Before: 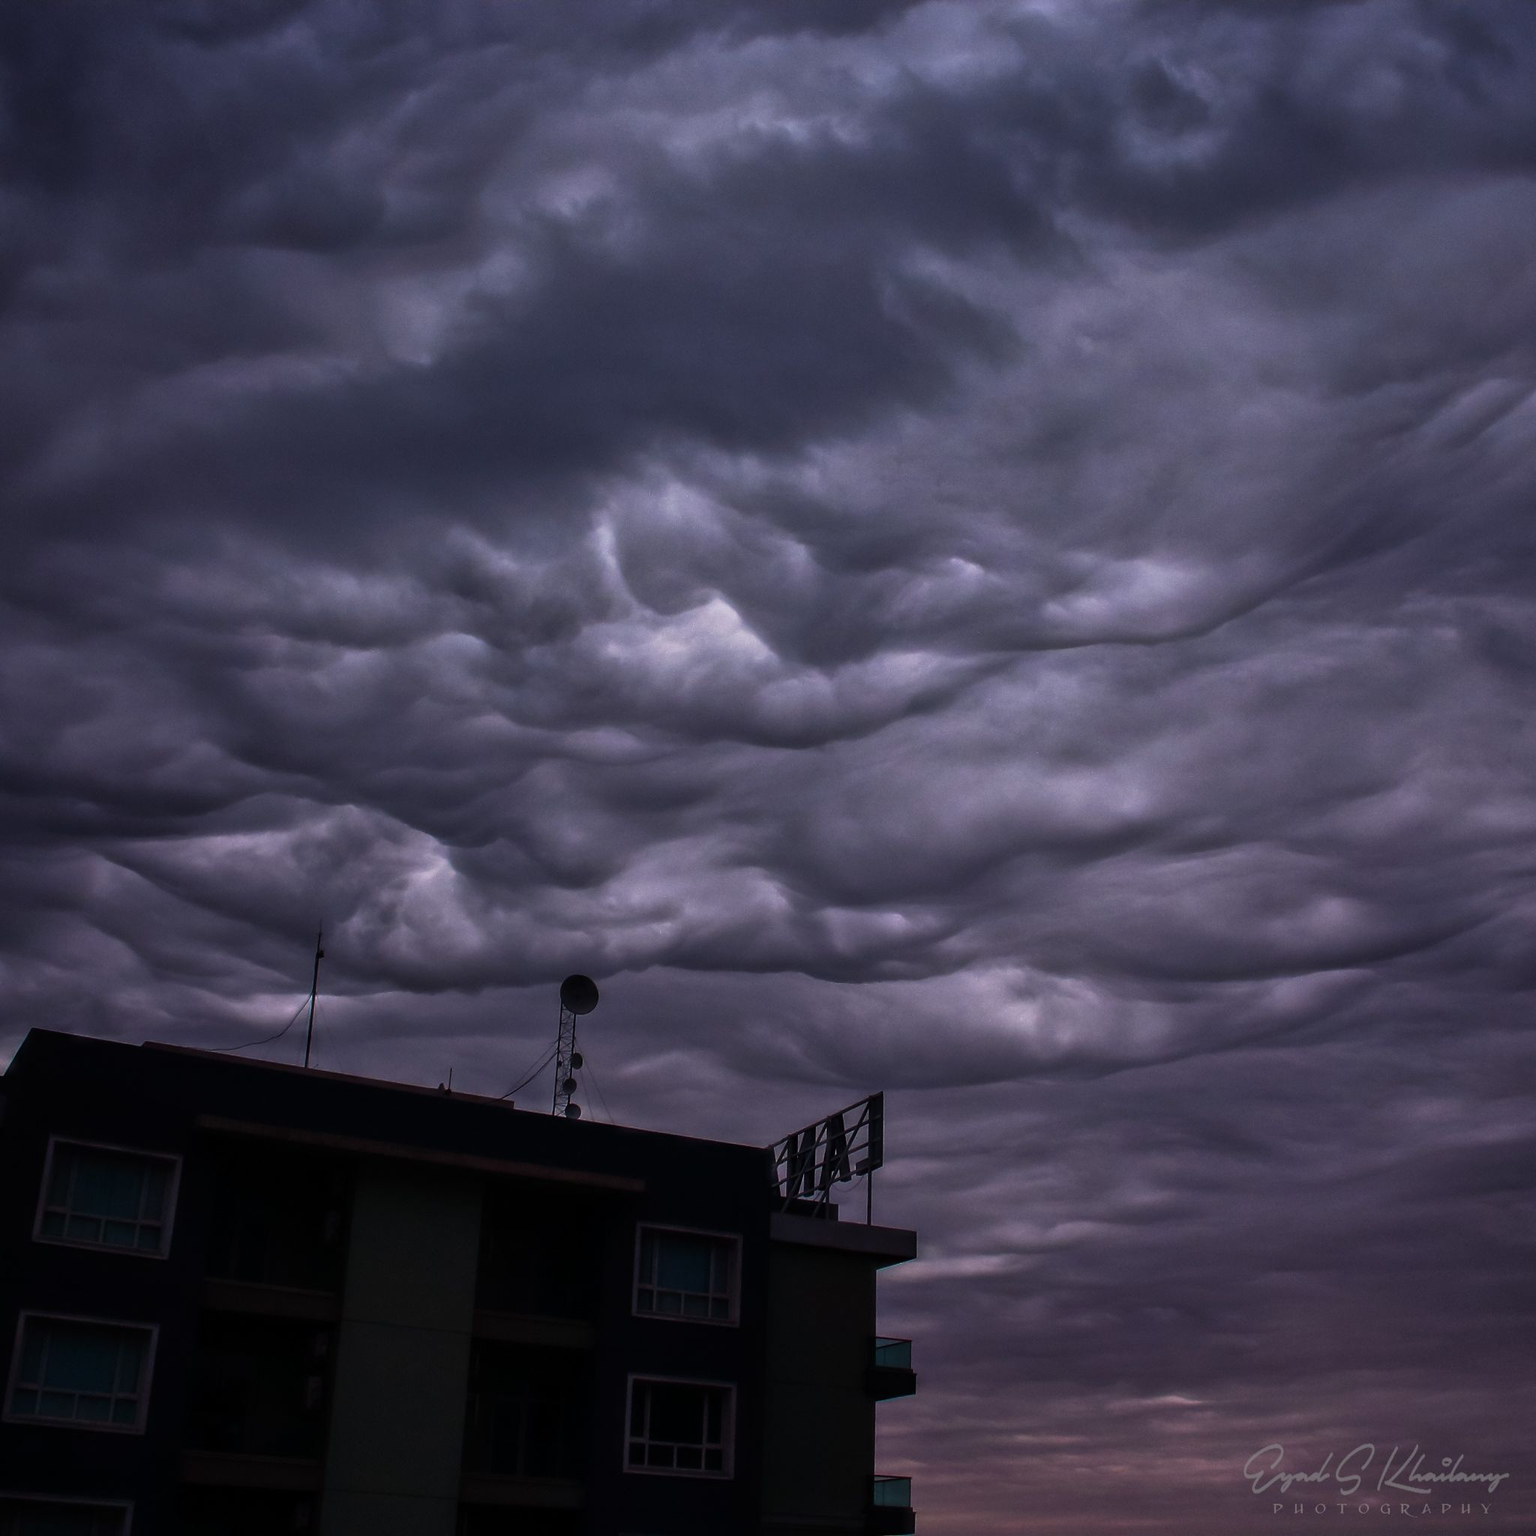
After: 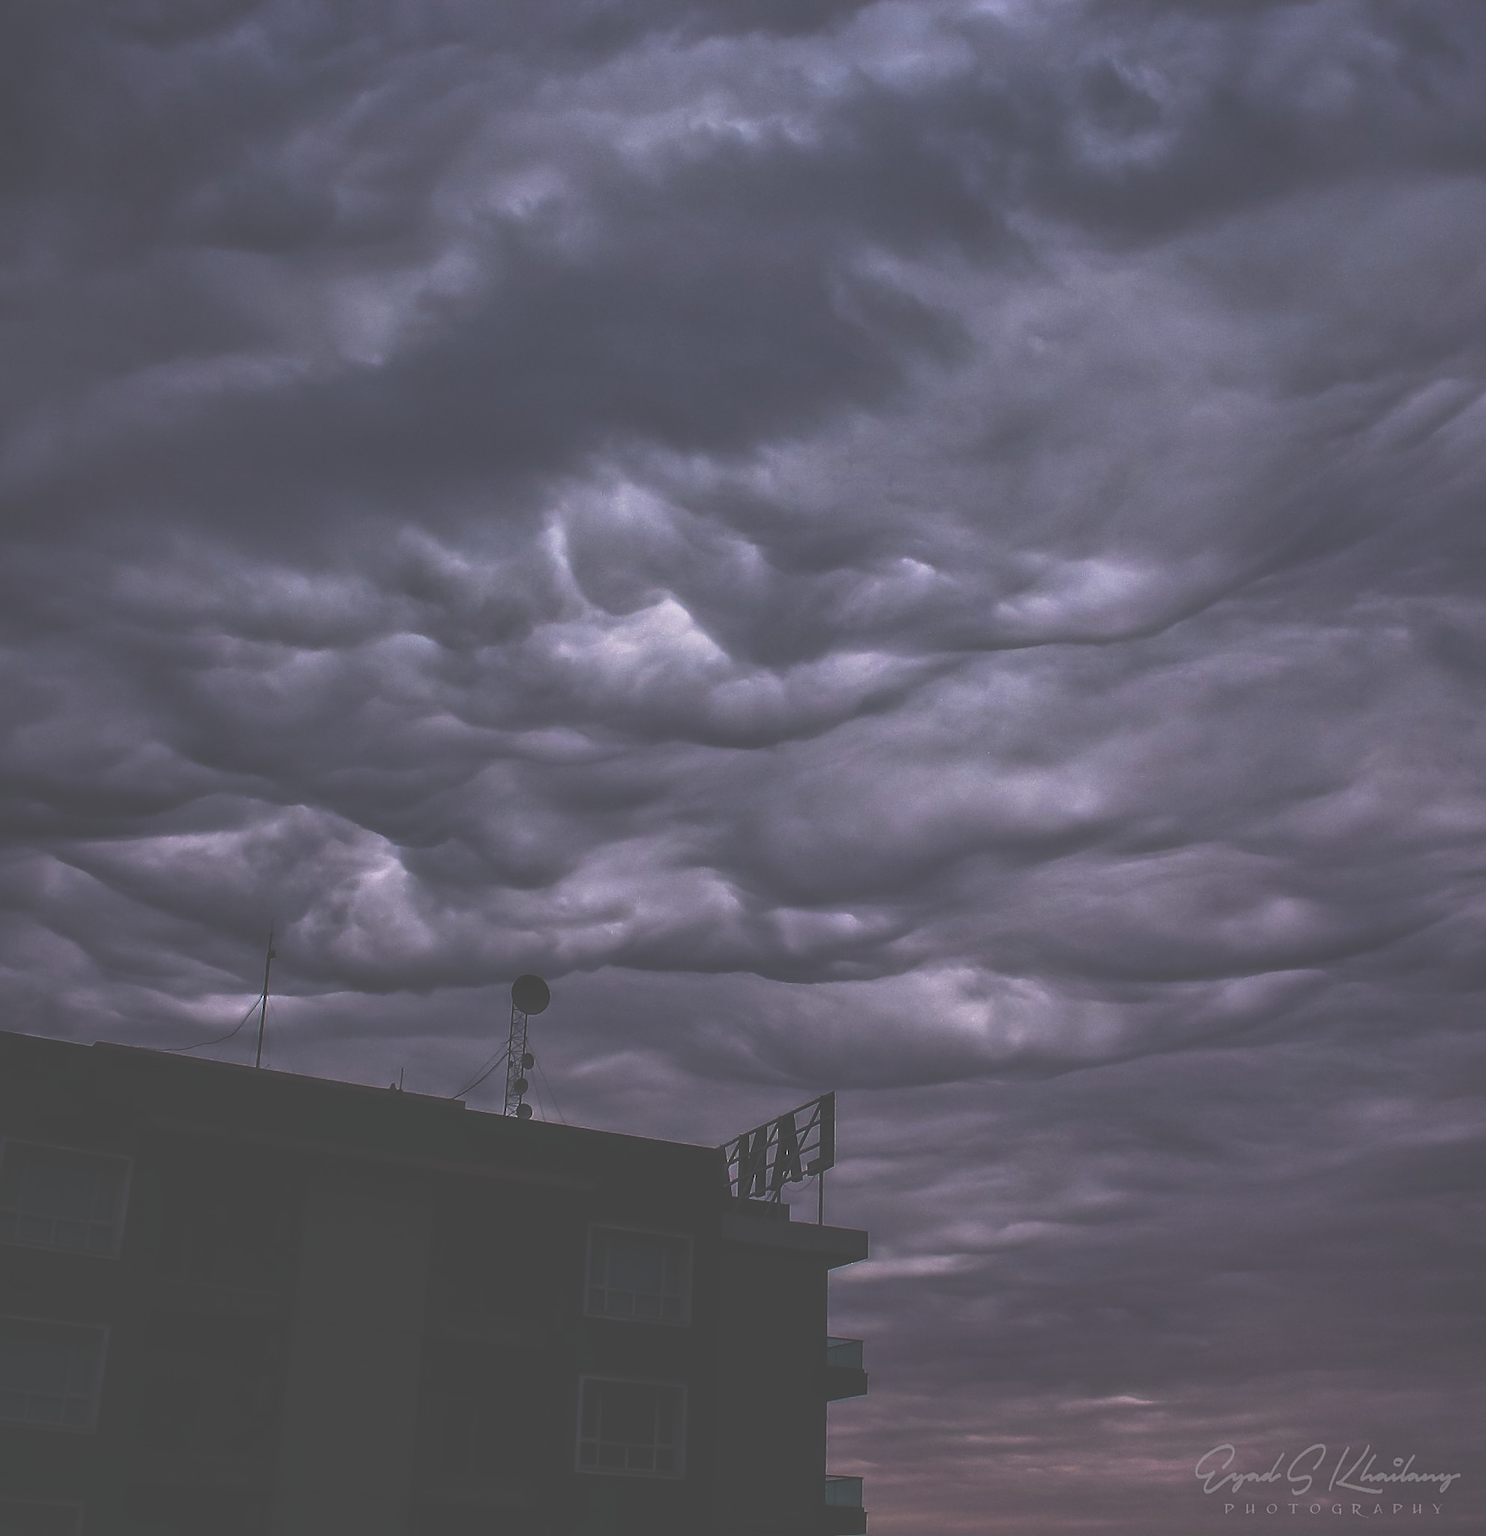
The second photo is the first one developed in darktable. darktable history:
crop and rotate: left 3.211%
sharpen: on, module defaults
exposure: black level correction -0.063, exposure -0.05 EV, compensate highlight preservation false
local contrast: highlights 105%, shadows 101%, detail 119%, midtone range 0.2
